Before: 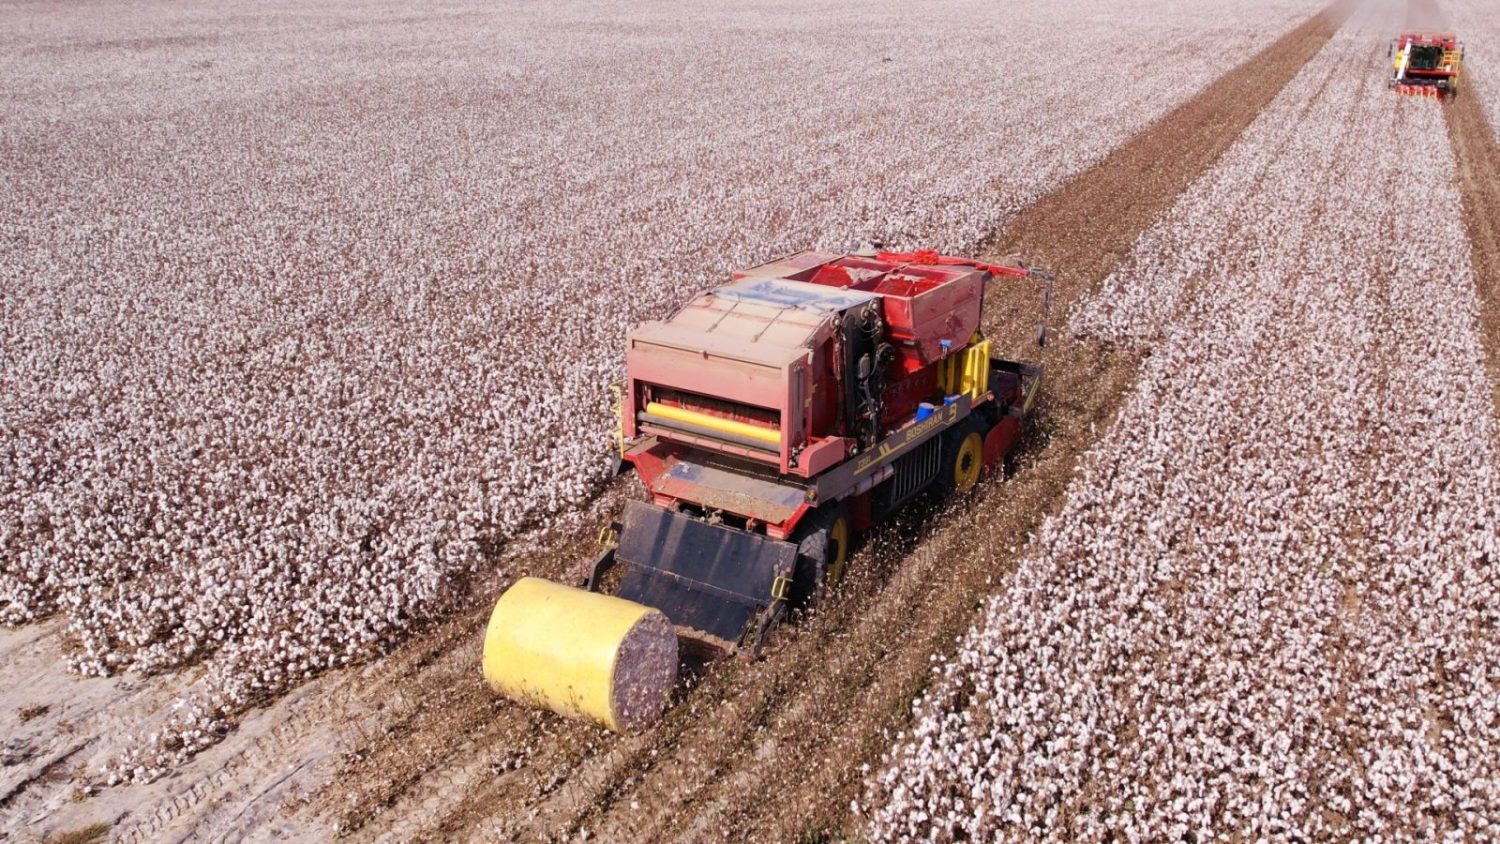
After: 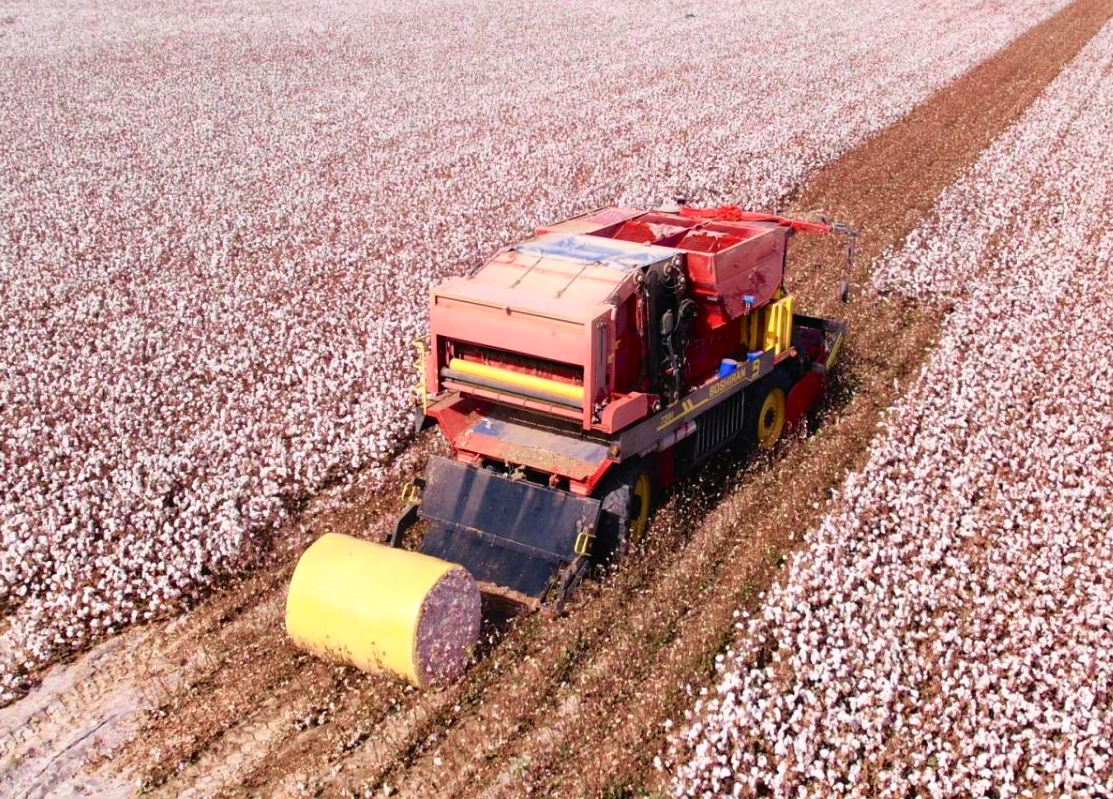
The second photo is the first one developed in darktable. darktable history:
white balance: red 1, blue 1
crop and rotate: left 13.15%, top 5.251%, right 12.609%
tone curve: curves: ch0 [(0, 0.01) (0.037, 0.032) (0.131, 0.108) (0.275, 0.286) (0.483, 0.517) (0.61, 0.661) (0.697, 0.768) (0.797, 0.876) (0.888, 0.952) (0.997, 0.995)]; ch1 [(0, 0) (0.312, 0.262) (0.425, 0.402) (0.5, 0.5) (0.527, 0.532) (0.556, 0.585) (0.683, 0.706) (0.746, 0.77) (1, 1)]; ch2 [(0, 0) (0.223, 0.185) (0.333, 0.284) (0.432, 0.4) (0.502, 0.502) (0.525, 0.527) (0.545, 0.564) (0.587, 0.613) (0.636, 0.654) (0.711, 0.729) (0.845, 0.855) (0.998, 0.977)], color space Lab, independent channels, preserve colors none
